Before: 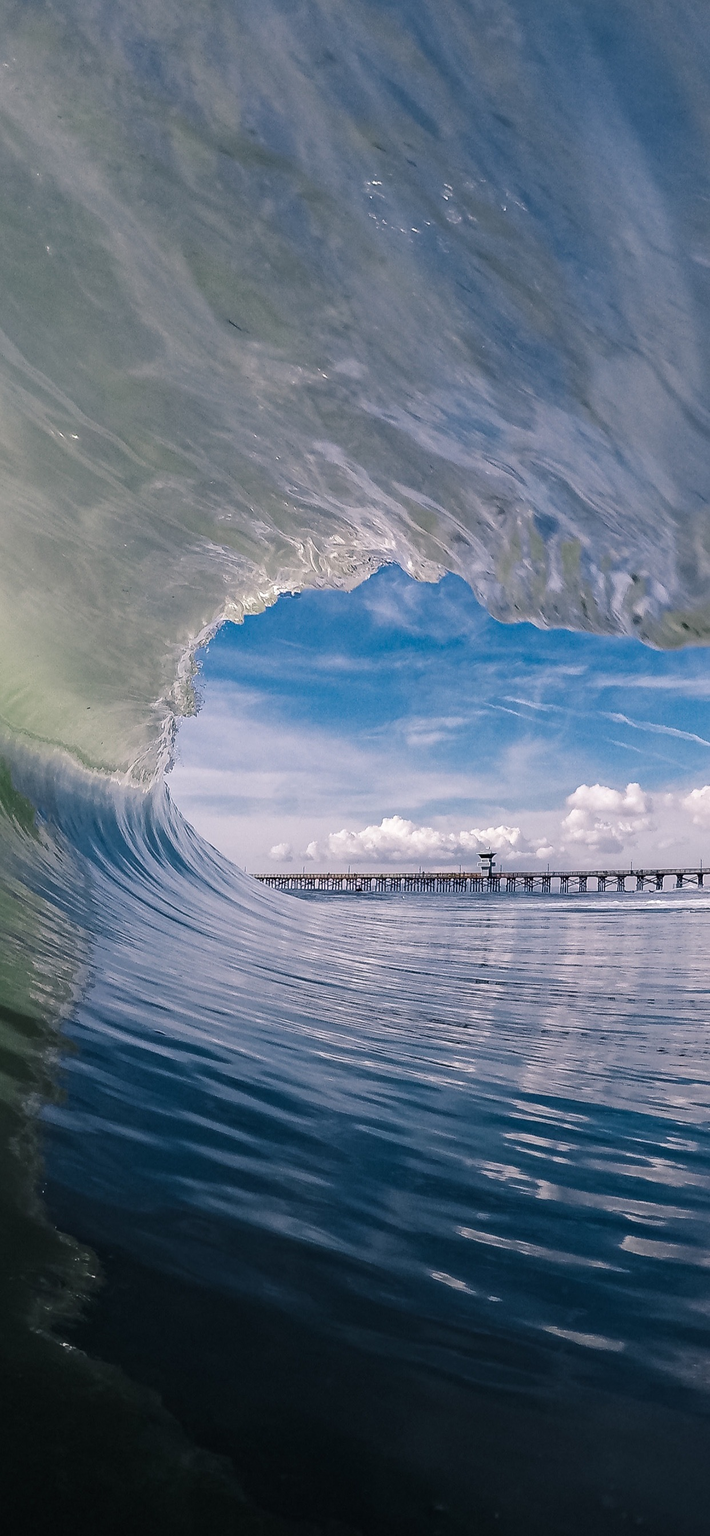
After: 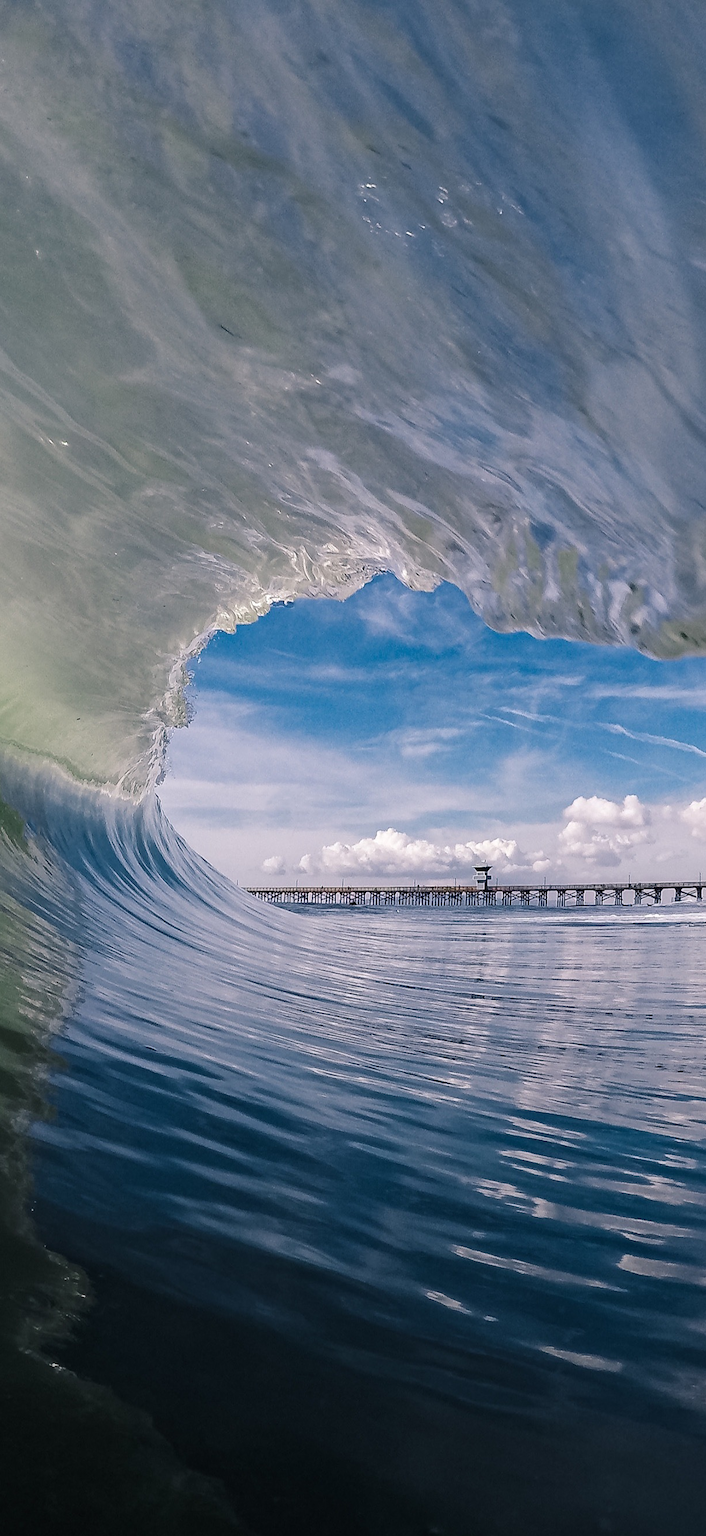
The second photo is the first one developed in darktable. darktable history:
crop: left 1.638%, right 0.285%, bottom 1.461%
